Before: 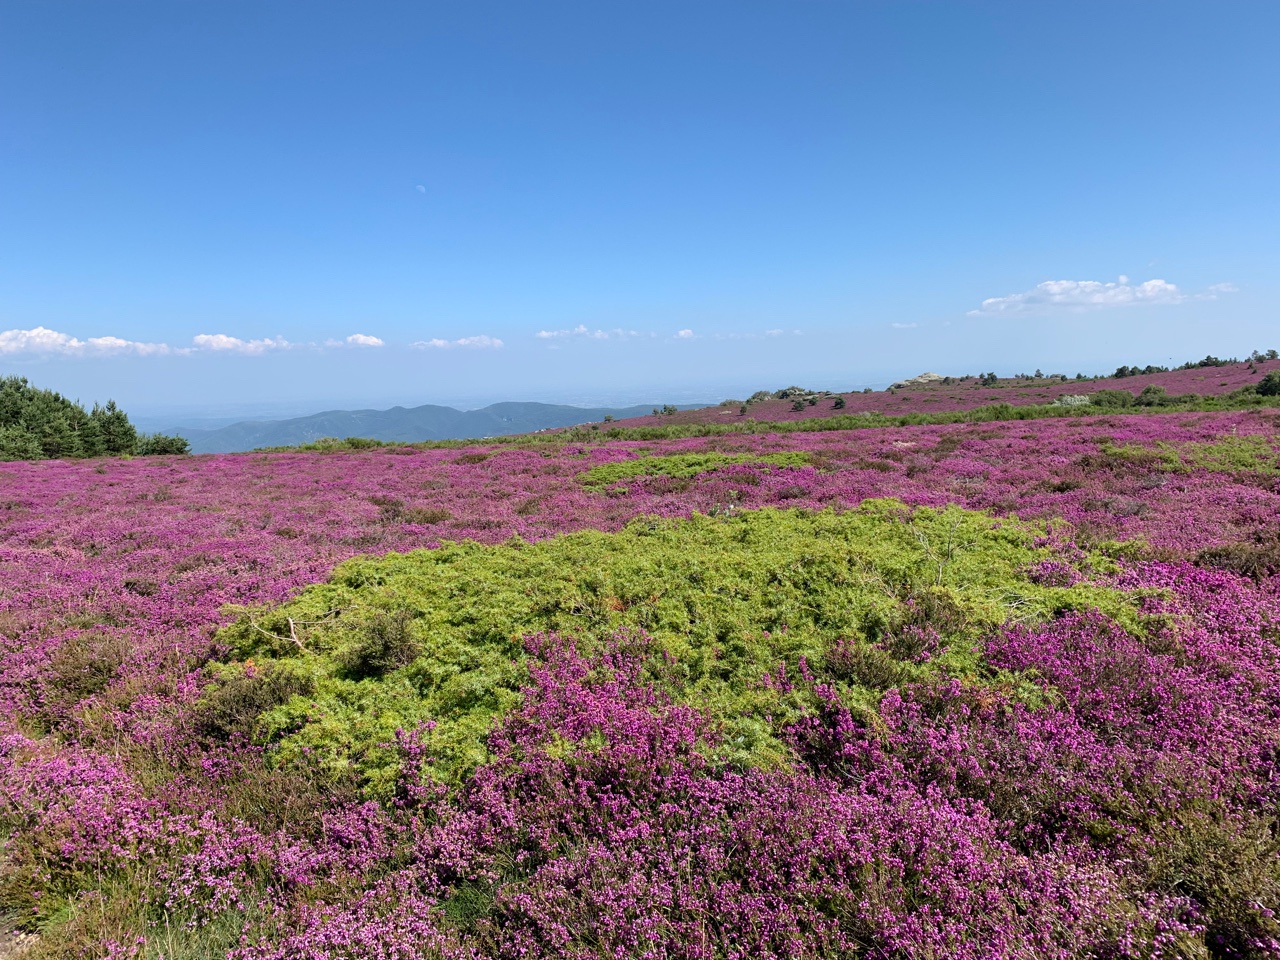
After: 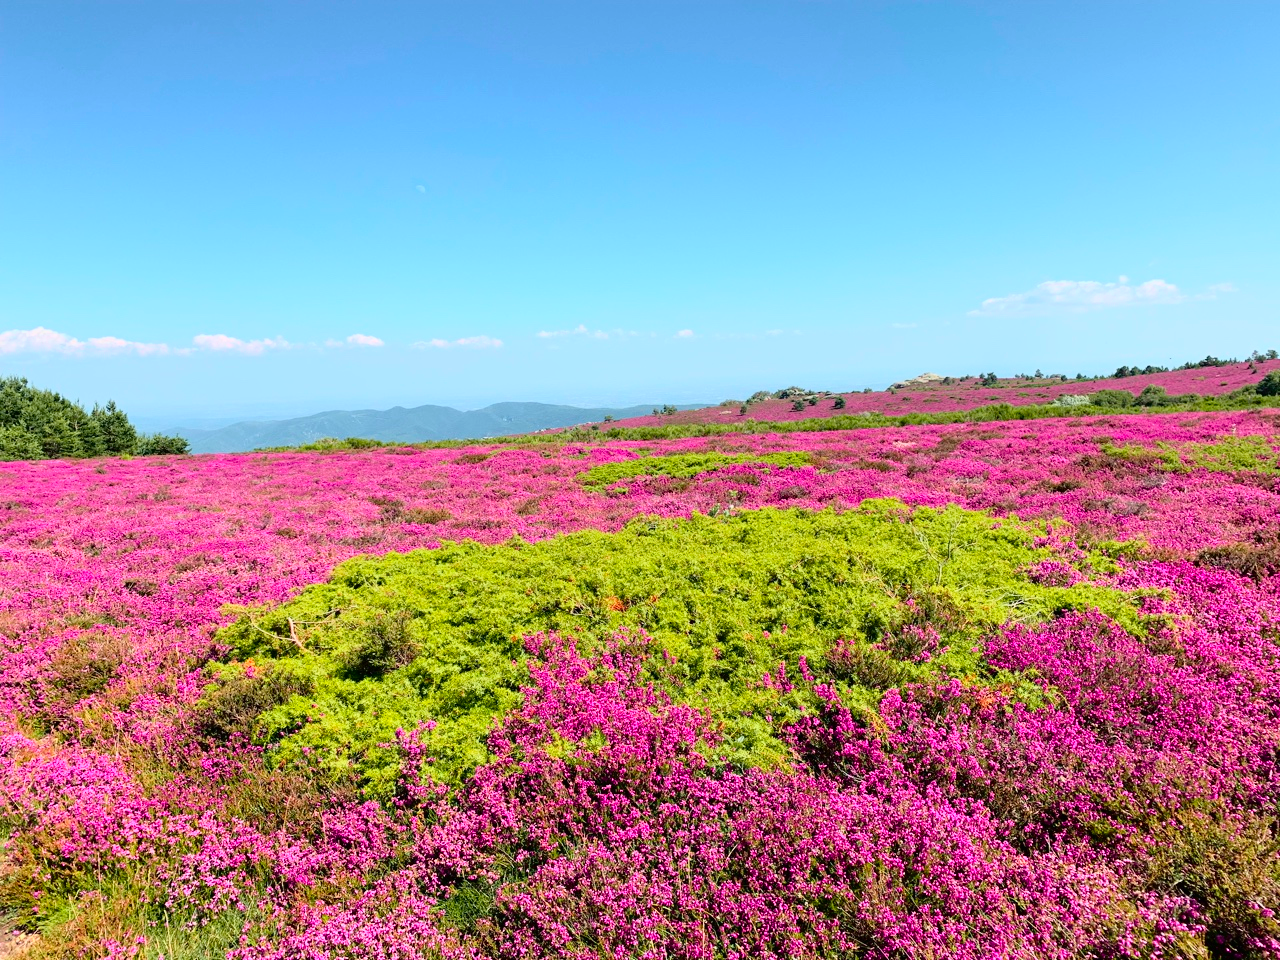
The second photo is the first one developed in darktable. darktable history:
tone curve: curves: ch0 [(0, 0.005) (0.103, 0.097) (0.18, 0.22) (0.378, 0.482) (0.504, 0.631) (0.663, 0.801) (0.834, 0.914) (1, 0.971)]; ch1 [(0, 0) (0.172, 0.123) (0.324, 0.253) (0.396, 0.388) (0.478, 0.461) (0.499, 0.498) (0.545, 0.587) (0.604, 0.692) (0.704, 0.818) (1, 1)]; ch2 [(0, 0) (0.411, 0.424) (0.496, 0.5) (0.521, 0.537) (0.555, 0.585) (0.628, 0.703) (1, 1)], color space Lab, independent channels, preserve colors none
